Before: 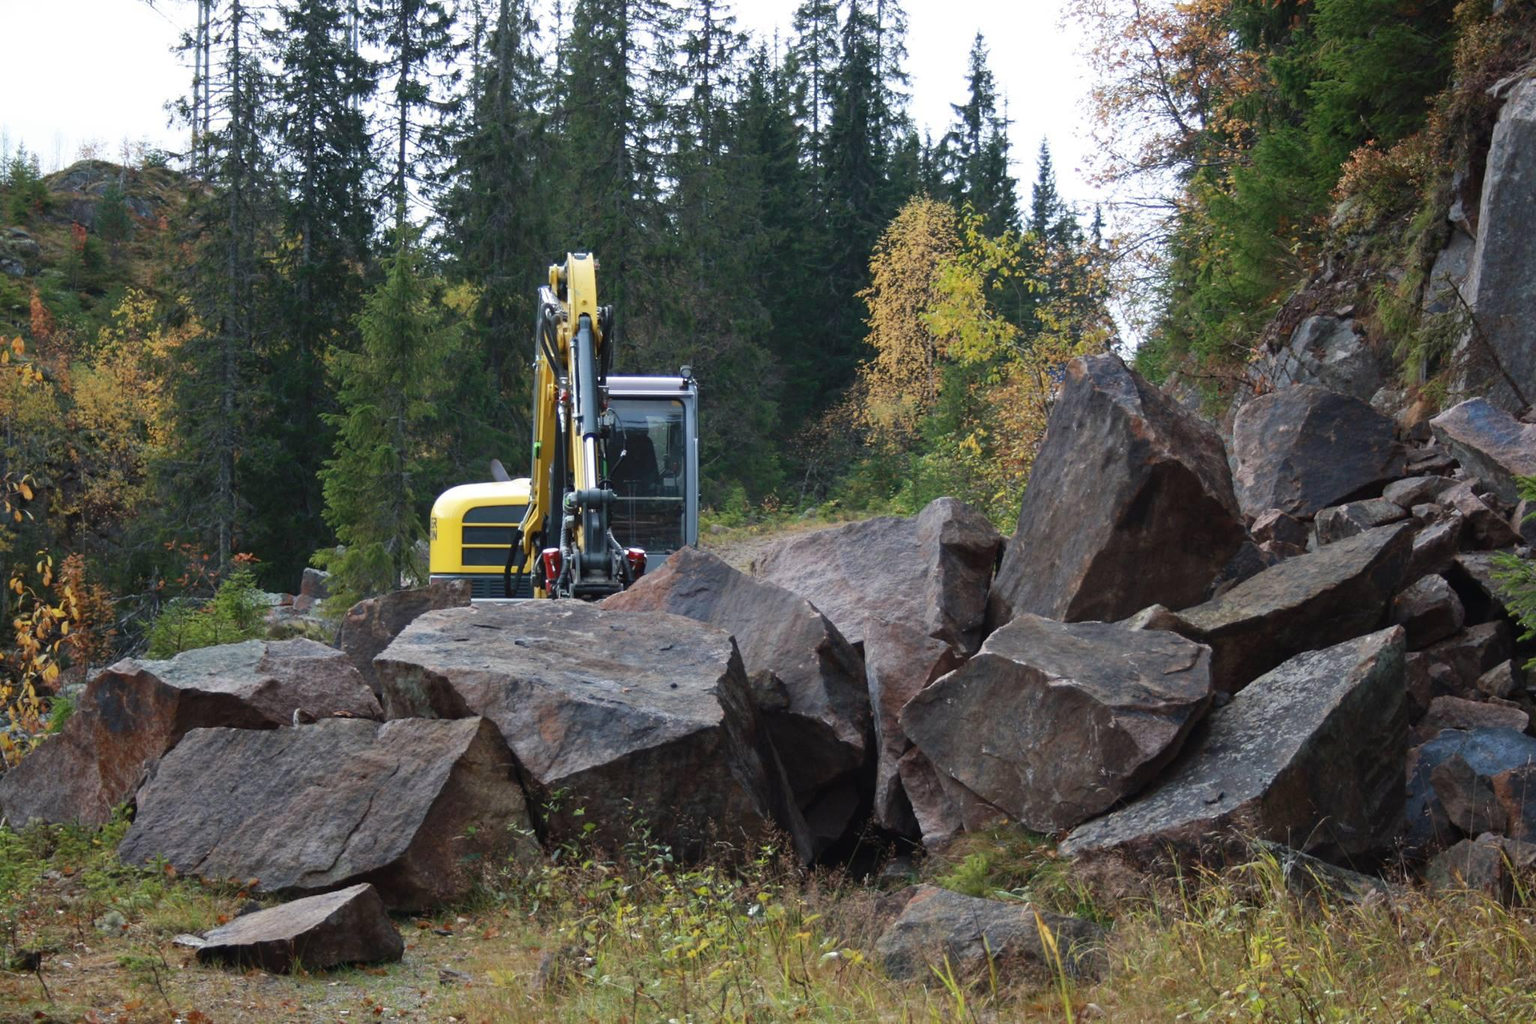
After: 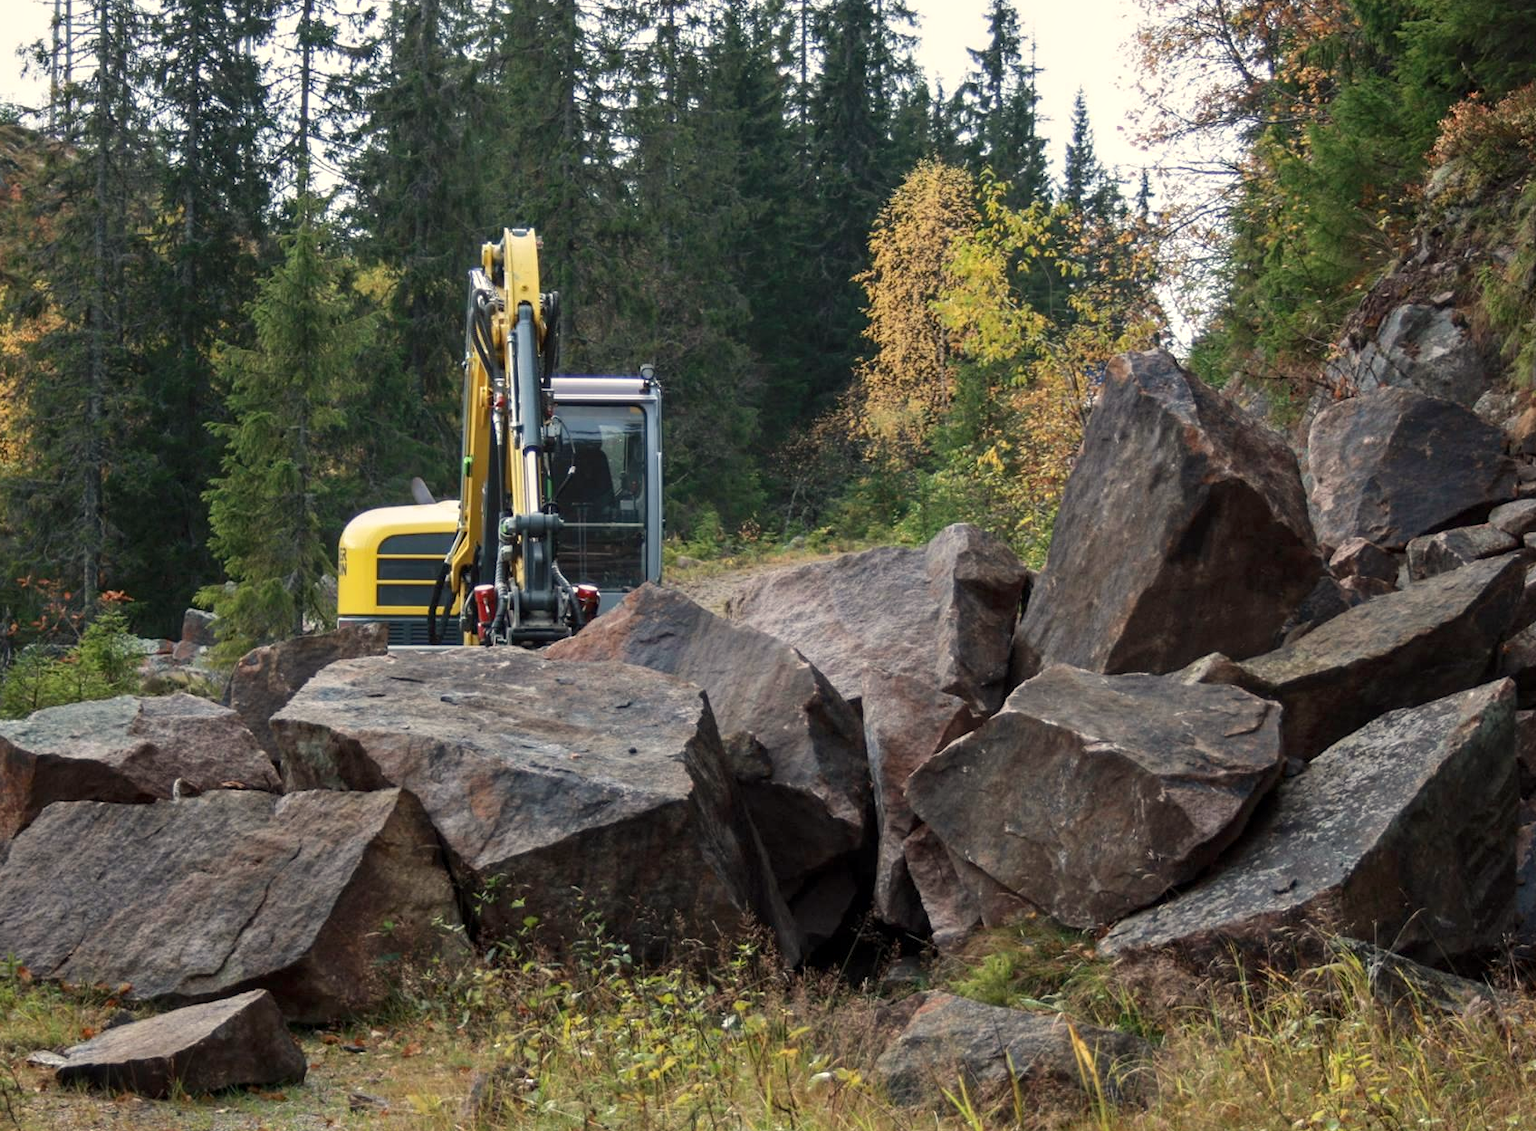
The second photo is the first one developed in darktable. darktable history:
white balance: red 1.045, blue 0.932
local contrast: on, module defaults
crop: left 9.807%, top 6.259%, right 7.334%, bottom 2.177%
